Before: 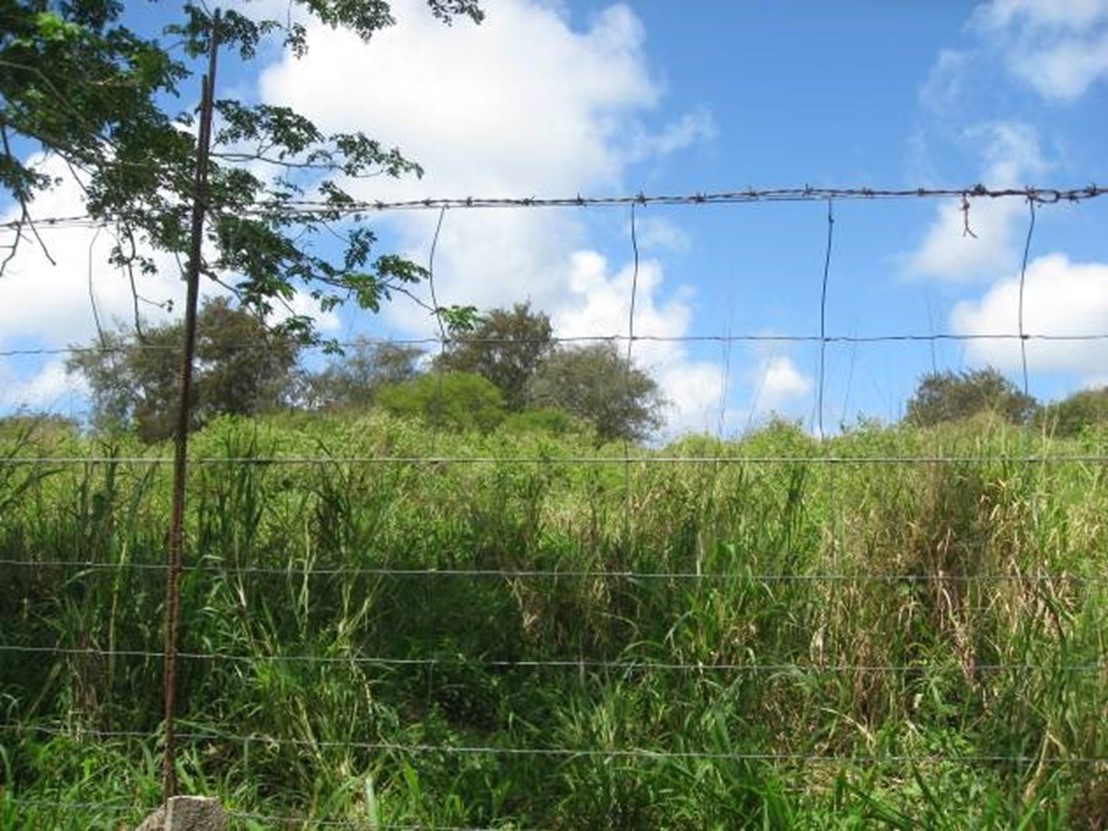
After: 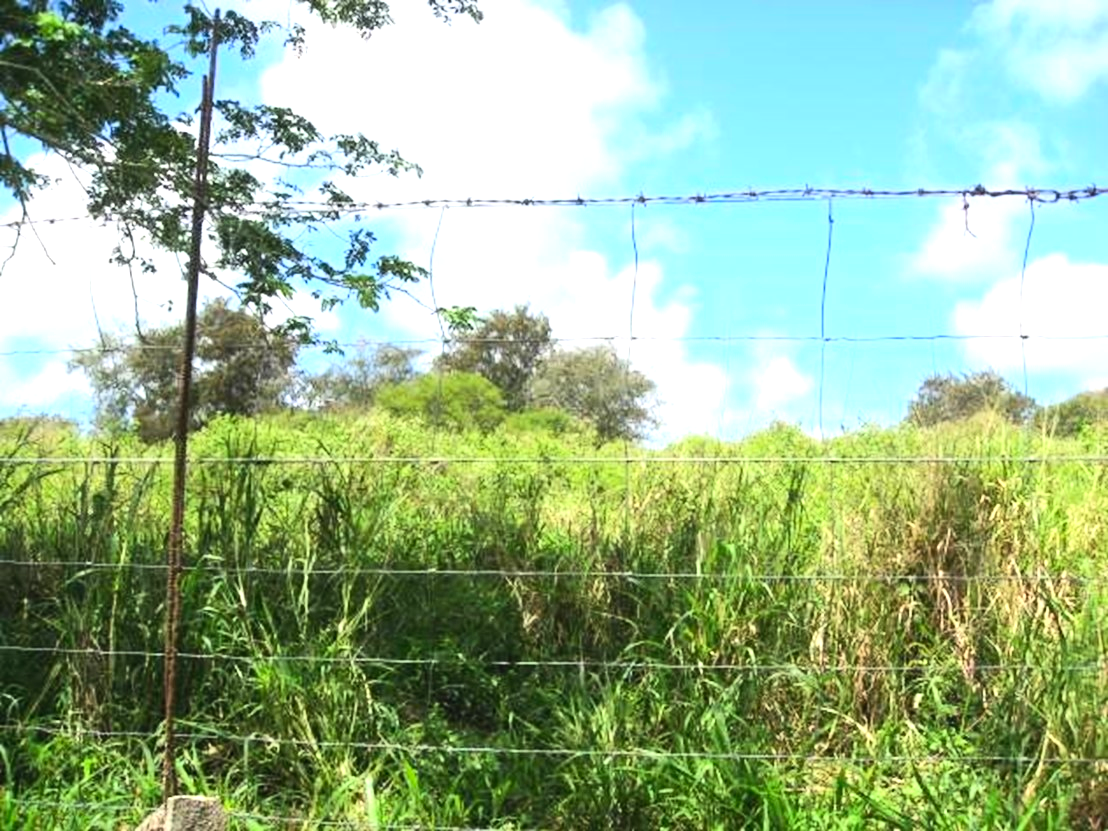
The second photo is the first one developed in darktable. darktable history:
color correction: highlights b* -0.047, saturation 0.988
tone equalizer: -8 EV -0.39 EV, -7 EV -0.397 EV, -6 EV -0.361 EV, -5 EV -0.195 EV, -3 EV 0.196 EV, -2 EV 0.339 EV, -1 EV 0.411 EV, +0 EV 0.388 EV, edges refinement/feathering 500, mask exposure compensation -1.57 EV, preserve details no
exposure: exposure 0.603 EV, compensate highlight preservation false
contrast brightness saturation: contrast 0.202, brightness 0.17, saturation 0.224
